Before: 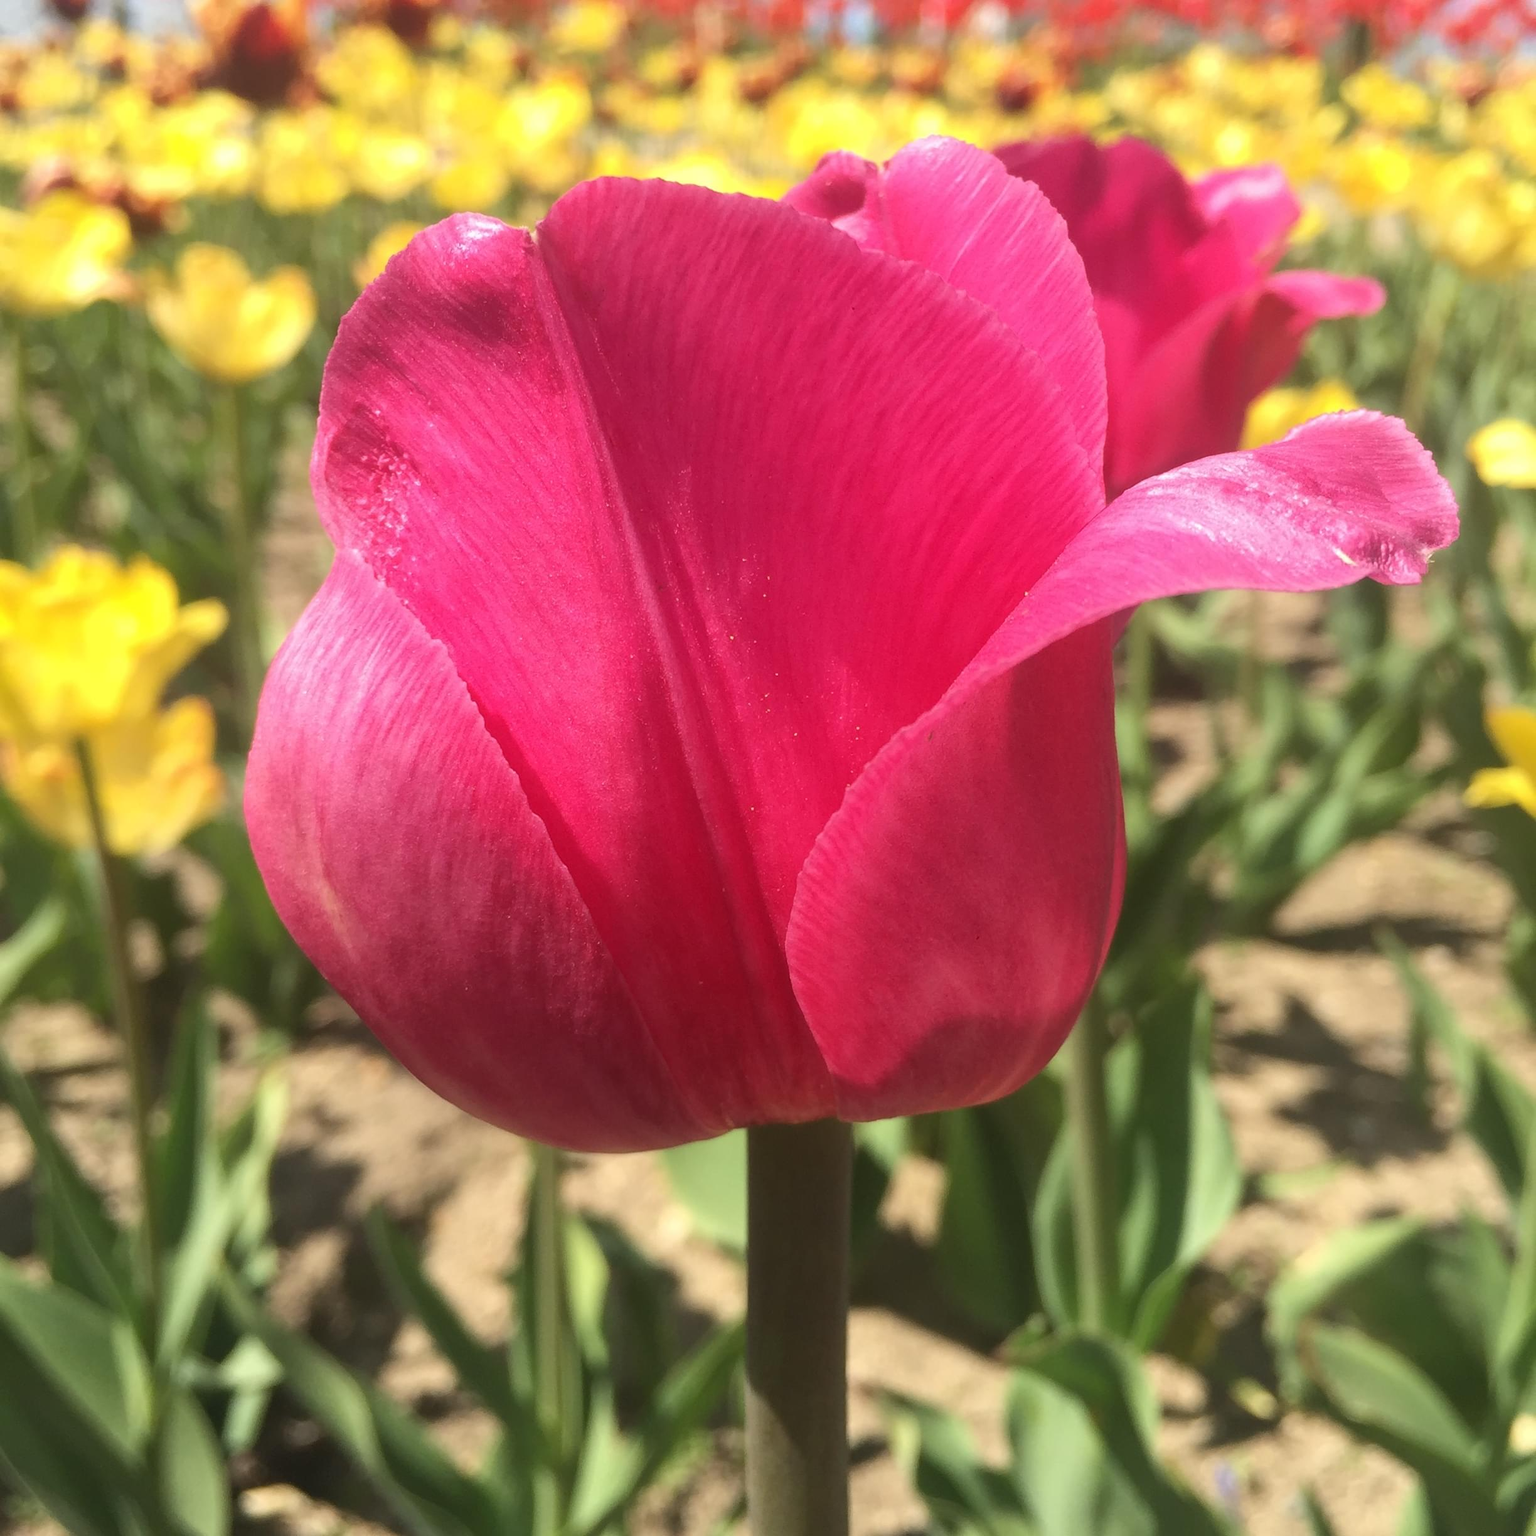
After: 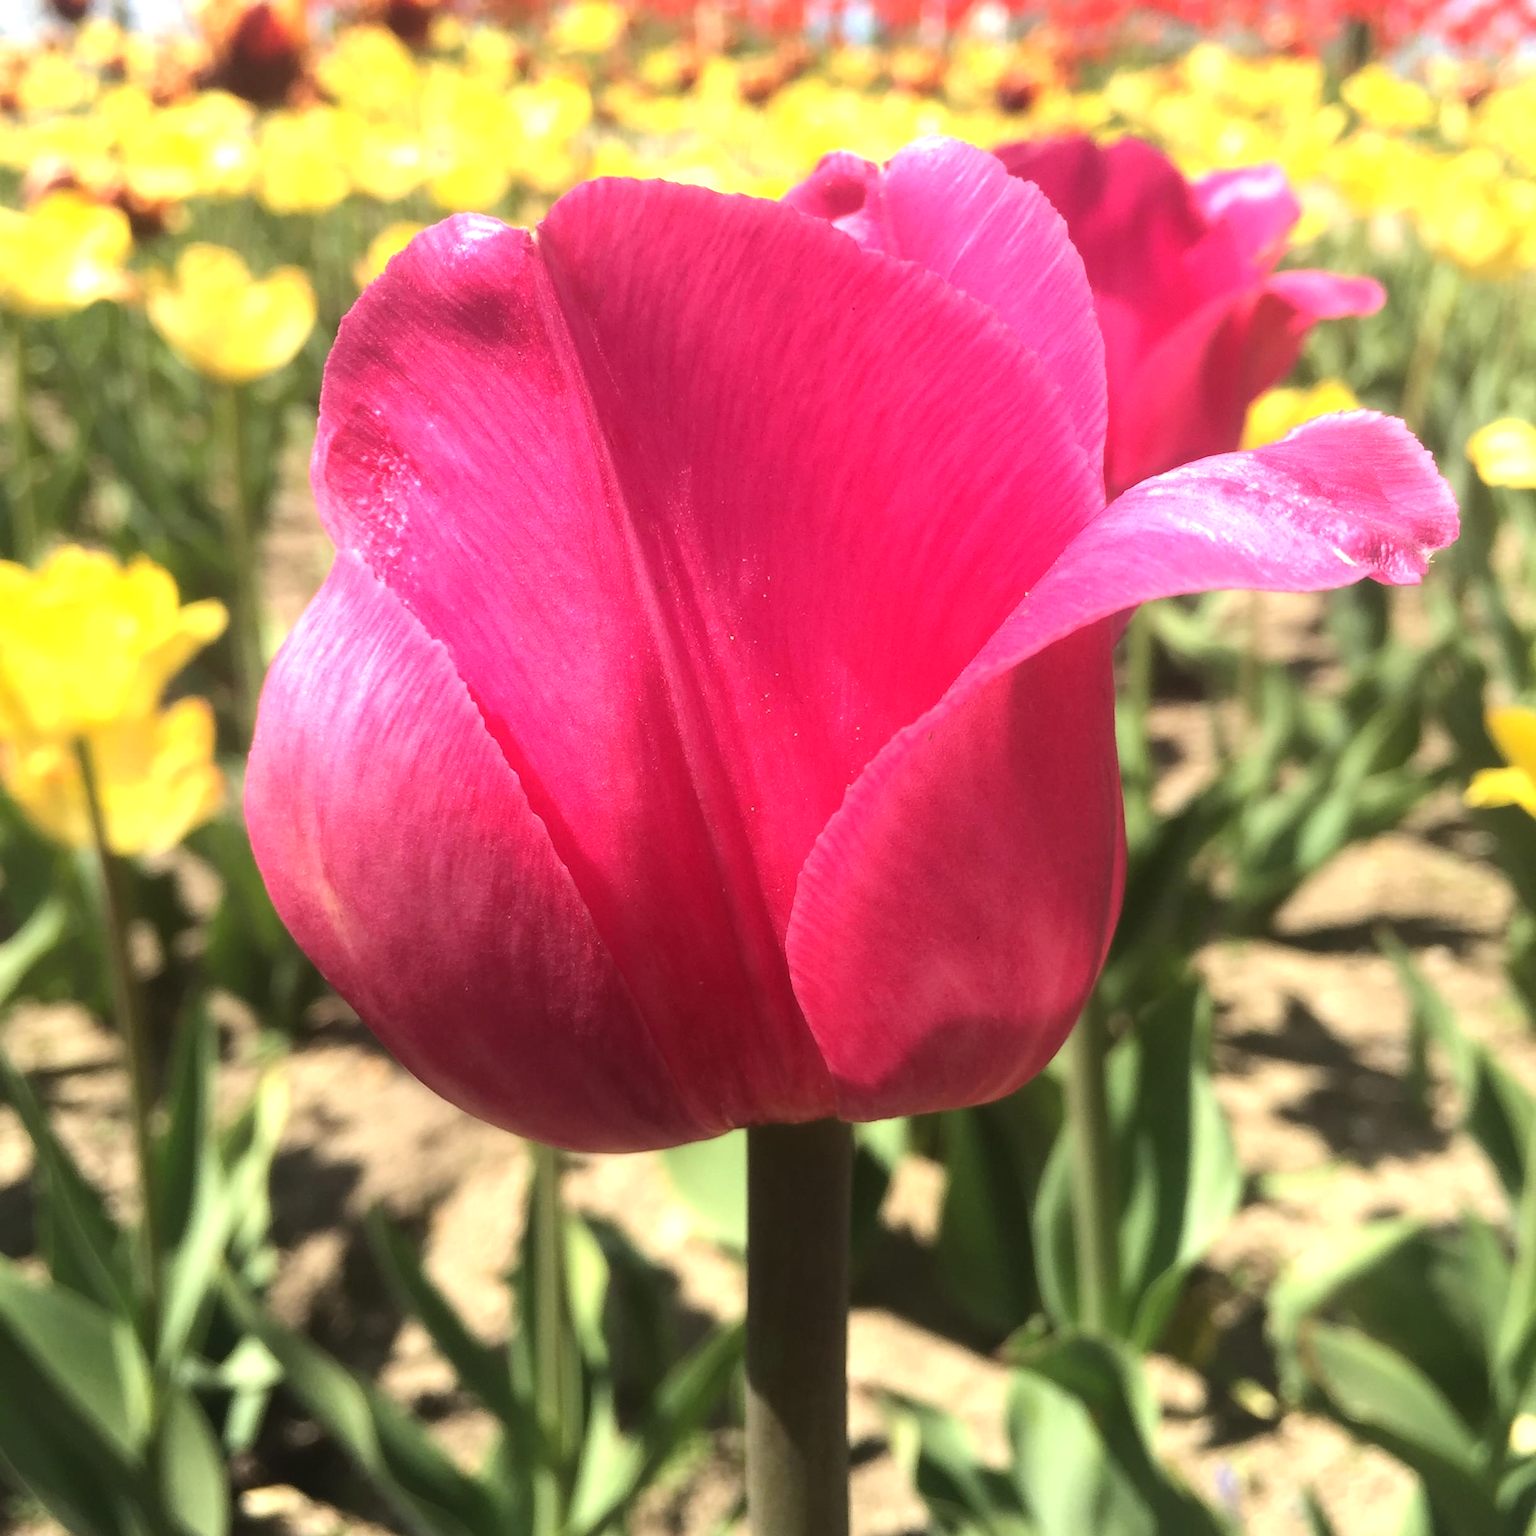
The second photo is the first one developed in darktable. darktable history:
tone equalizer: -8 EV -0.741 EV, -7 EV -0.721 EV, -6 EV -0.615 EV, -5 EV -0.384 EV, -3 EV 0.383 EV, -2 EV 0.6 EV, -1 EV 0.692 EV, +0 EV 0.72 EV, smoothing diameter 2.13%, edges refinement/feathering 22.34, mask exposure compensation -1.57 EV, filter diffusion 5
